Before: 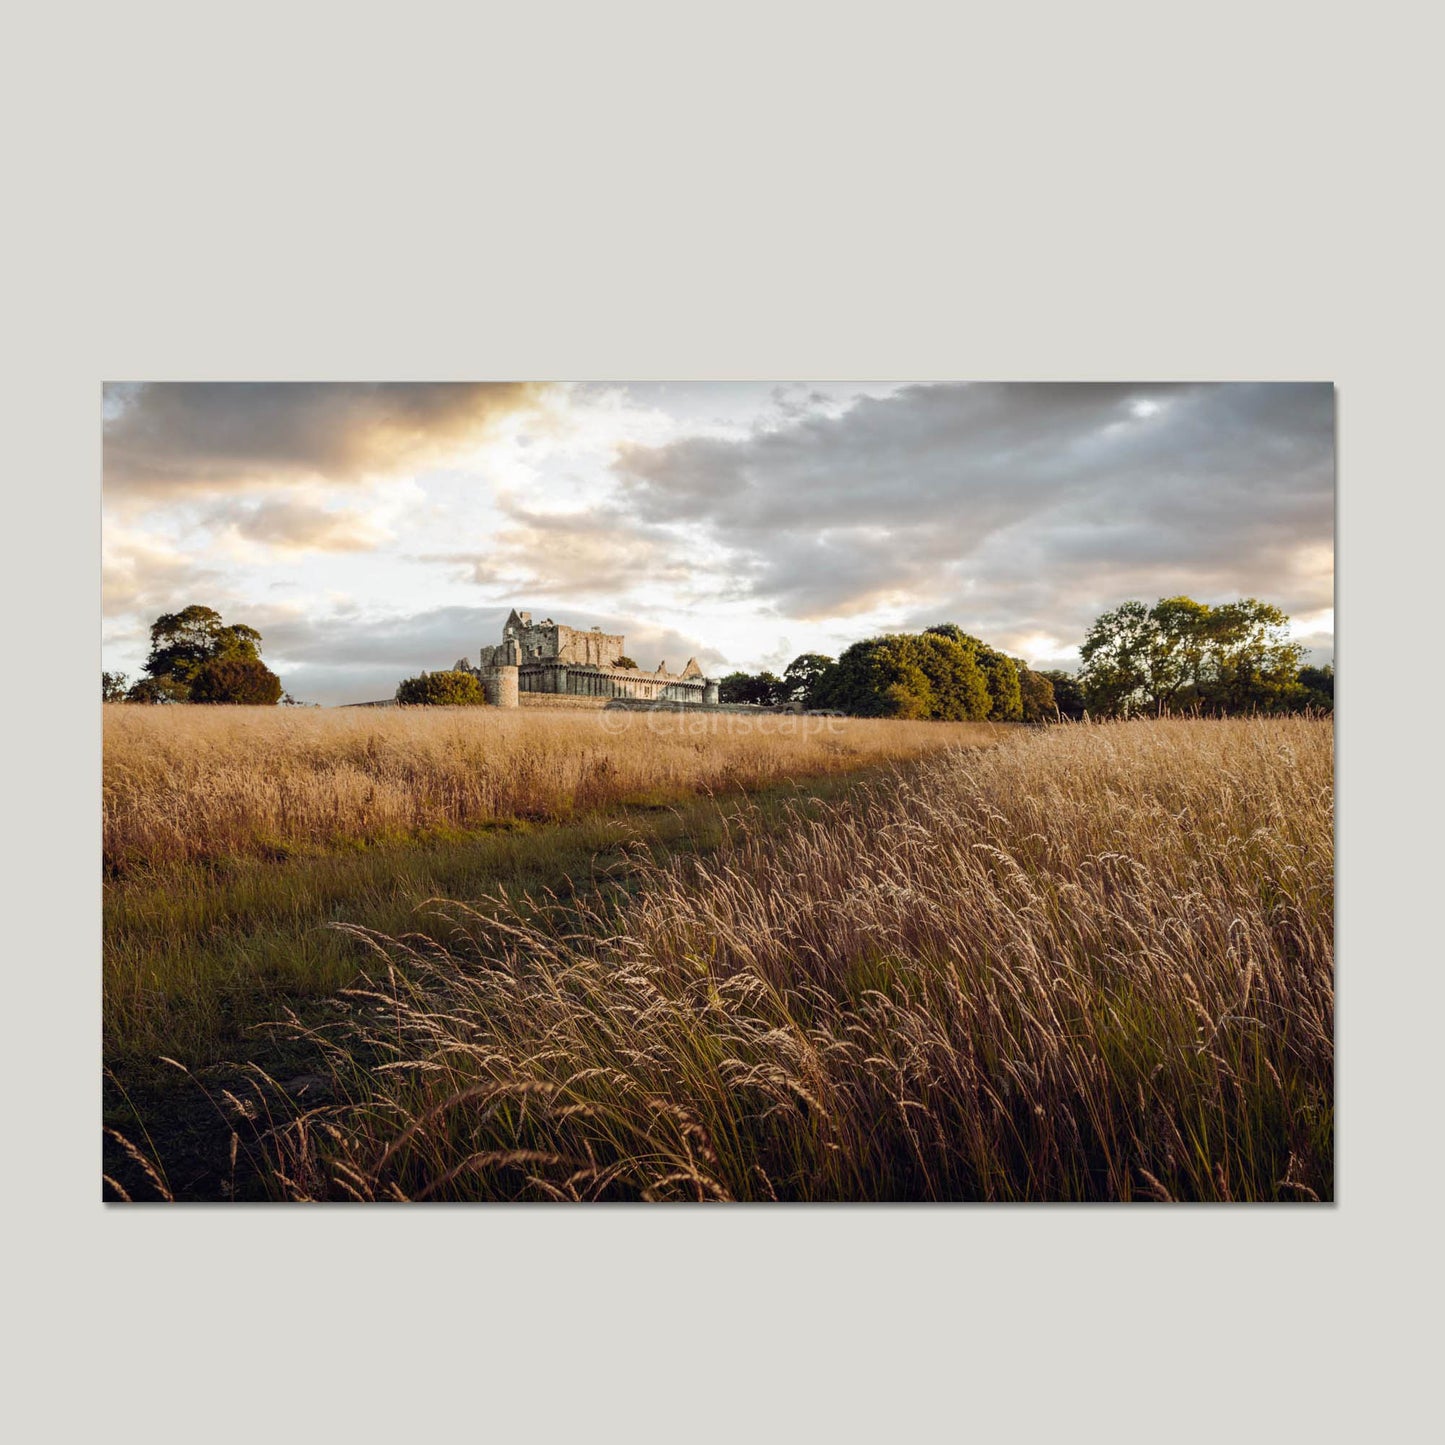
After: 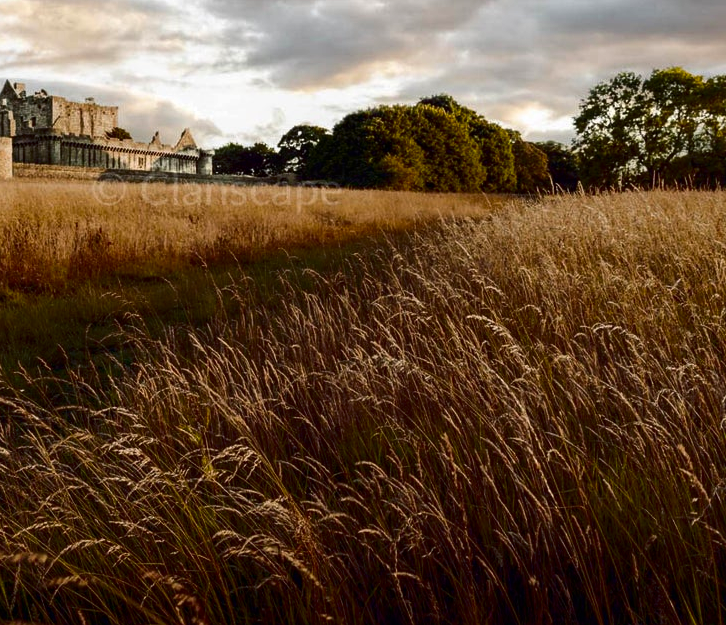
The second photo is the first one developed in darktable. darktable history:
contrast brightness saturation: contrast 0.13, brightness -0.24, saturation 0.14
color zones: mix -62.47%
crop: left 35.03%, top 36.625%, right 14.663%, bottom 20.057%
